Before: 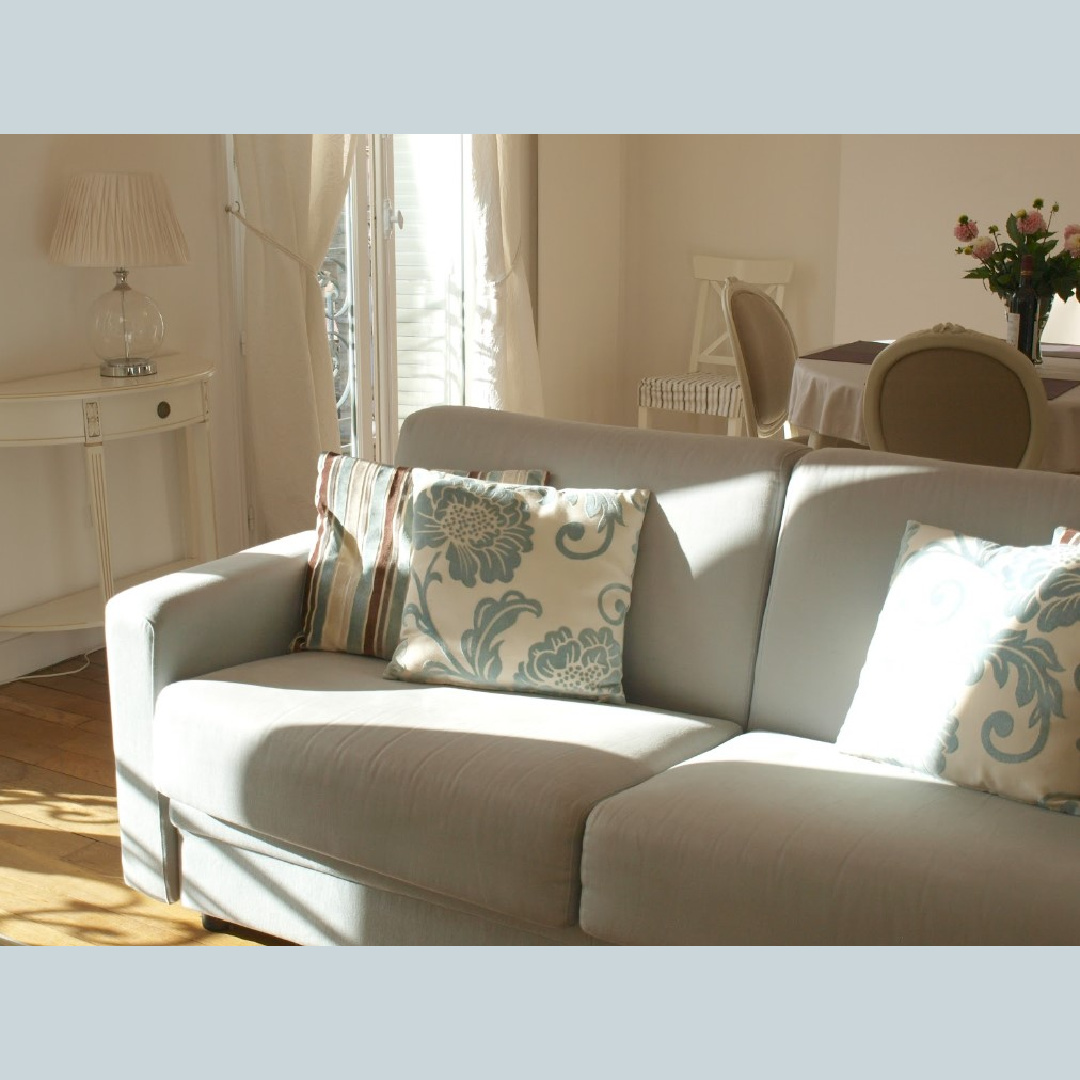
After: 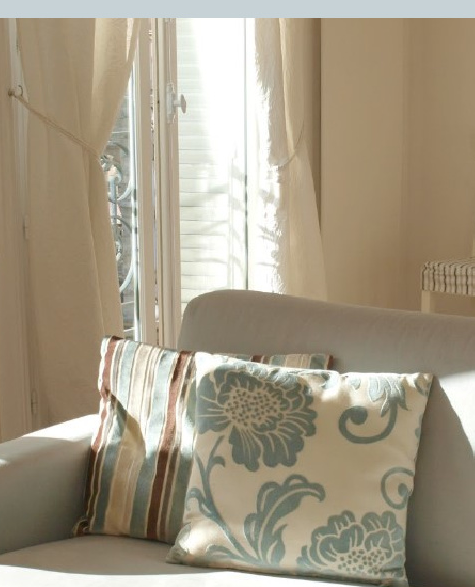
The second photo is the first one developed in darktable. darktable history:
shadows and highlights: shadows 24.98, highlights -24.73
crop: left 20.167%, top 10.758%, right 35.82%, bottom 34.802%
